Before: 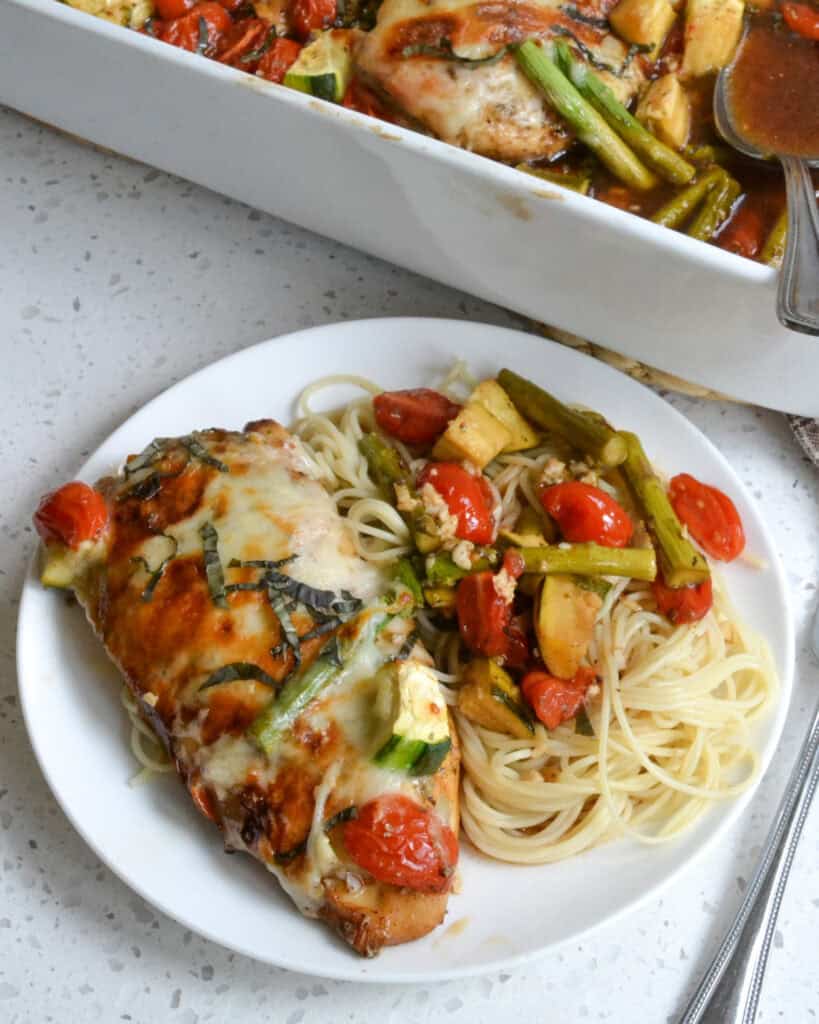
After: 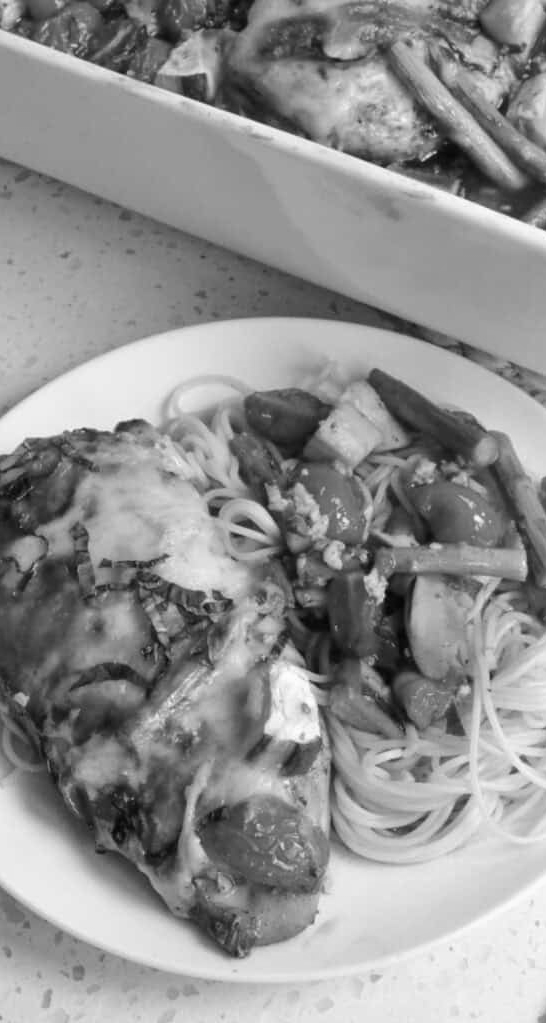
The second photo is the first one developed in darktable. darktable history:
crop and rotate: left 15.754%, right 17.579%
monochrome: a -6.99, b 35.61, size 1.4
